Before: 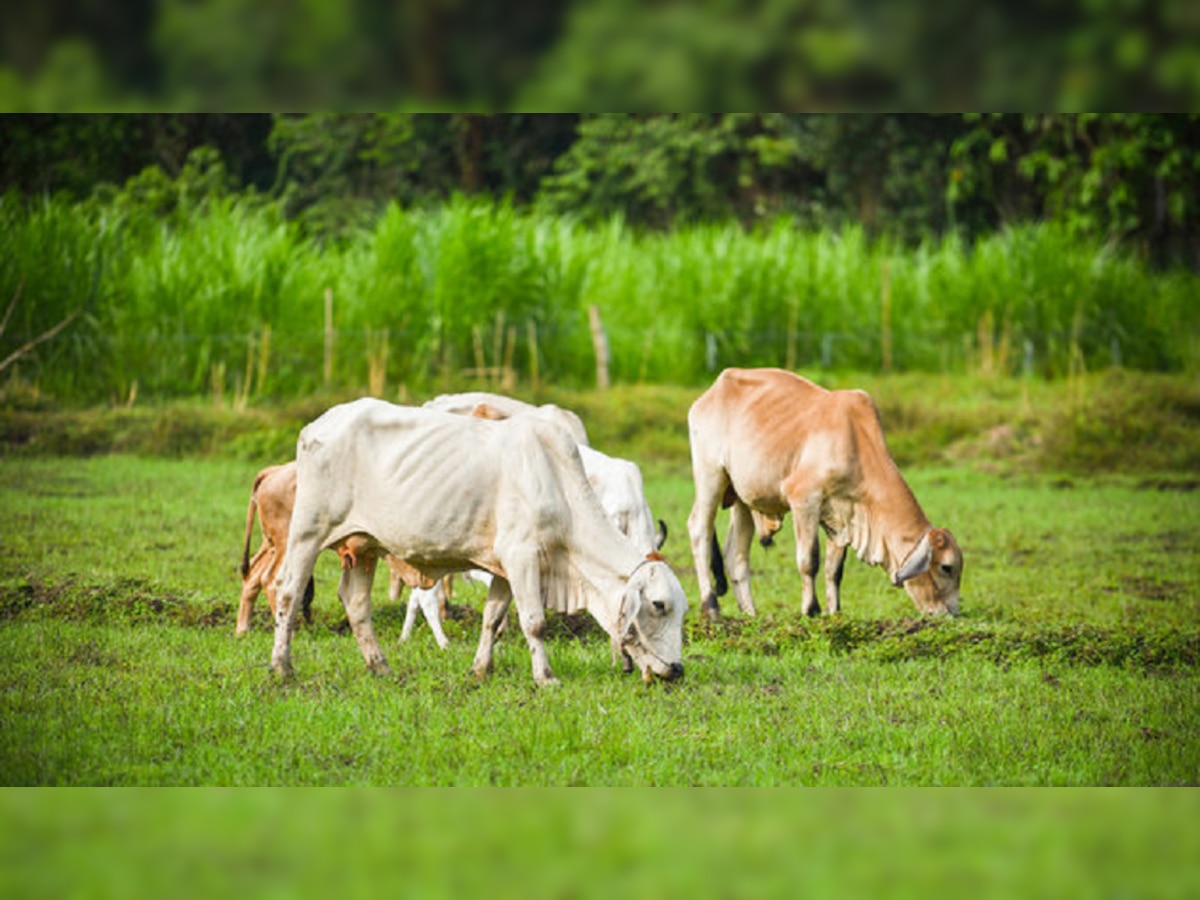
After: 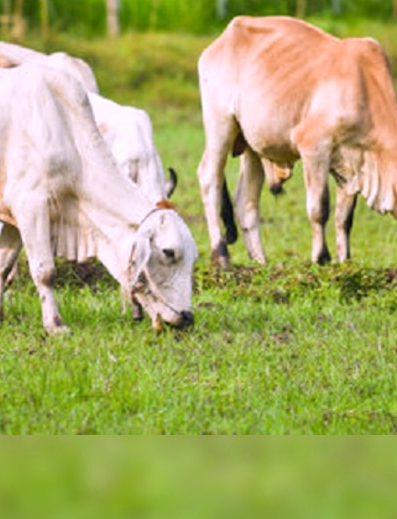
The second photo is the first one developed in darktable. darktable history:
crop: left 40.878%, top 39.176%, right 25.993%, bottom 3.081%
white balance: red 1.066, blue 1.119
